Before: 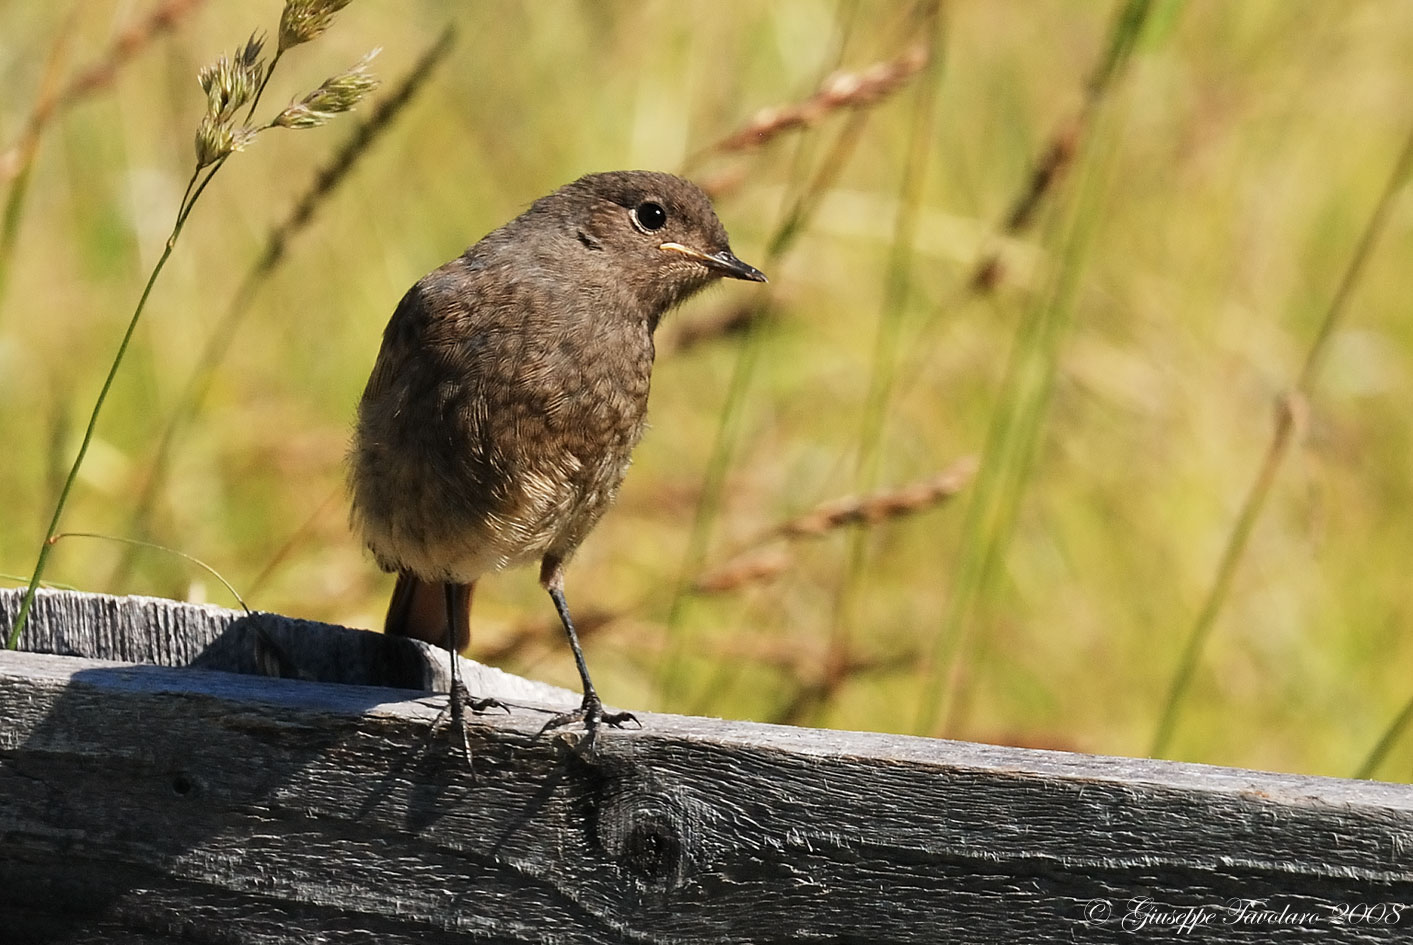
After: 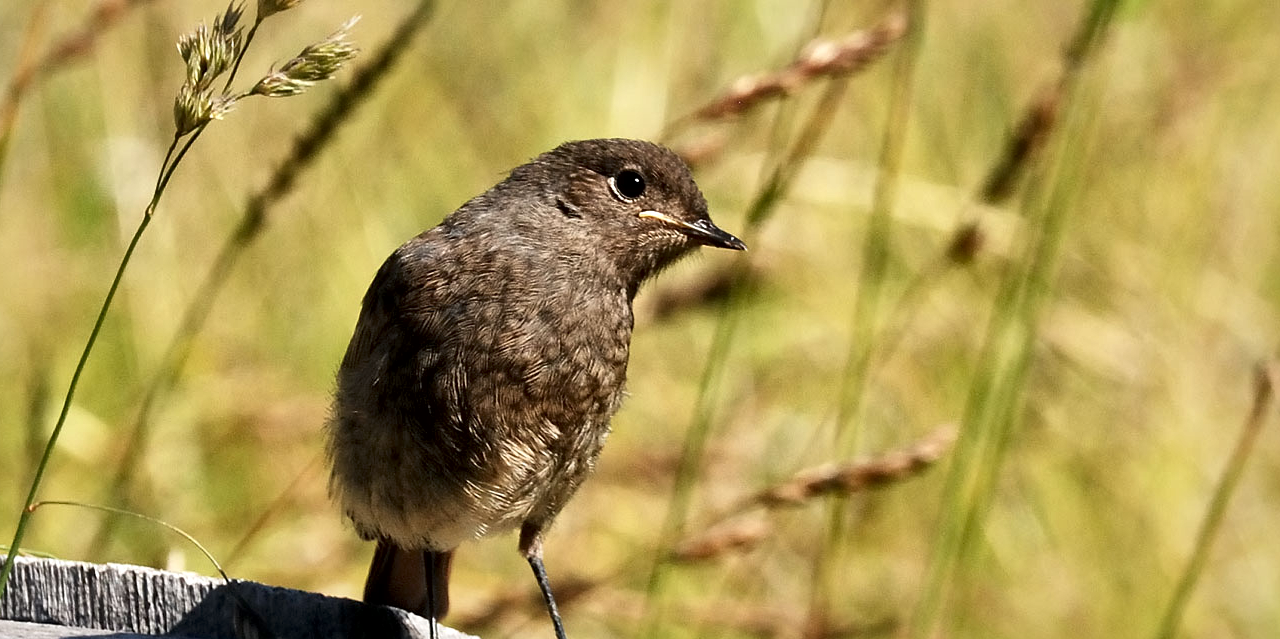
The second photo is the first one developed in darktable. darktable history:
crop: left 1.509%, top 3.452%, right 7.696%, bottom 28.452%
local contrast: mode bilateral grid, contrast 70, coarseness 75, detail 180%, midtone range 0.2
